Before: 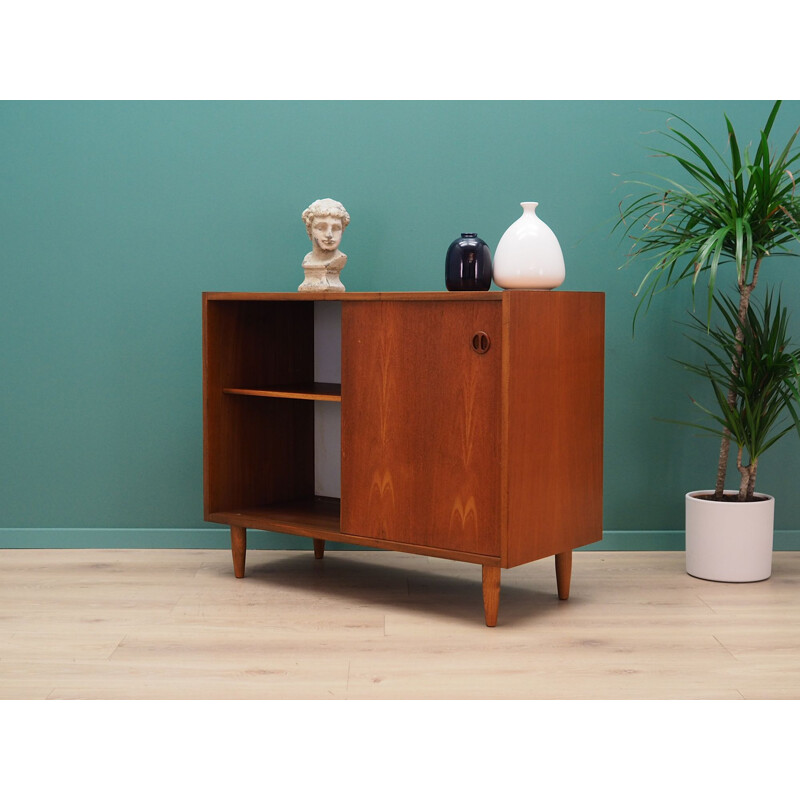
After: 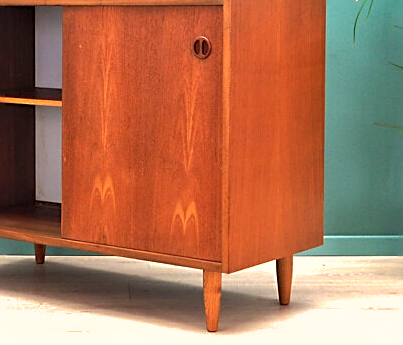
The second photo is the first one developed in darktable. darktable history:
exposure: black level correction 0, exposure 1.001 EV, compensate exposure bias true, compensate highlight preservation false
crop: left 34.89%, top 36.879%, right 14.694%, bottom 19.95%
contrast equalizer: y [[0.439, 0.44, 0.442, 0.457, 0.493, 0.498], [0.5 ×6], [0.5 ×6], [0 ×6], [0 ×6]], mix -0.986
tone equalizer: -8 EV -0.423 EV, -7 EV -0.364 EV, -6 EV -0.334 EV, -5 EV -0.197 EV, -3 EV 0.24 EV, -2 EV 0.321 EV, -1 EV 0.396 EV, +0 EV 0.388 EV
sharpen: on, module defaults
shadows and highlights: on, module defaults
